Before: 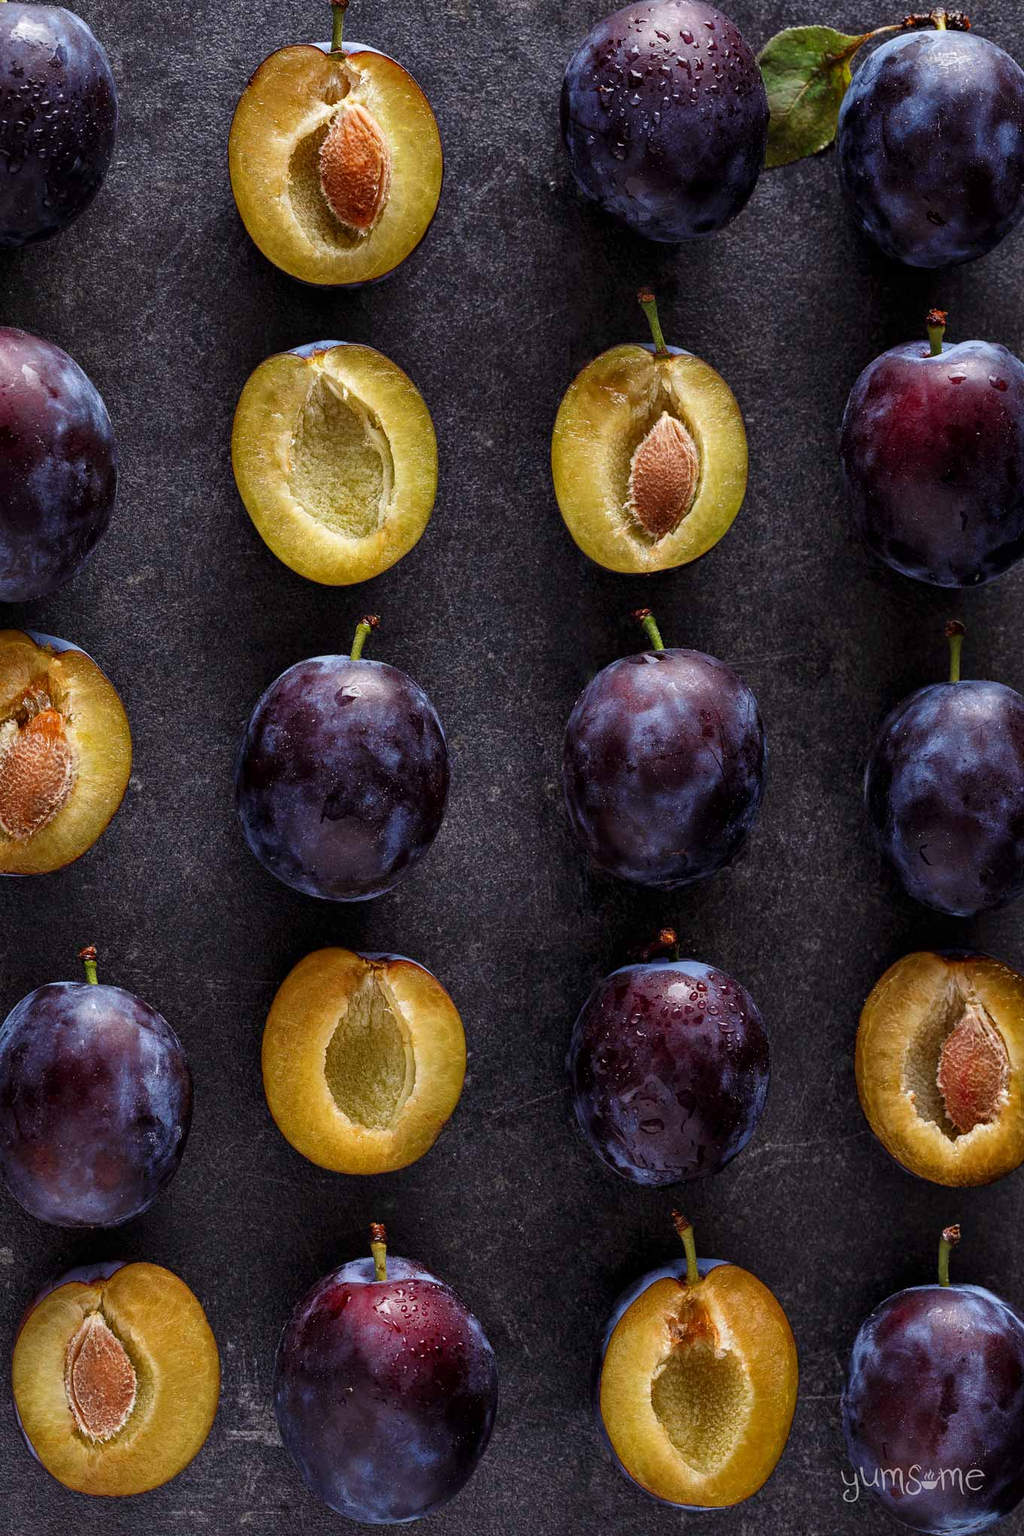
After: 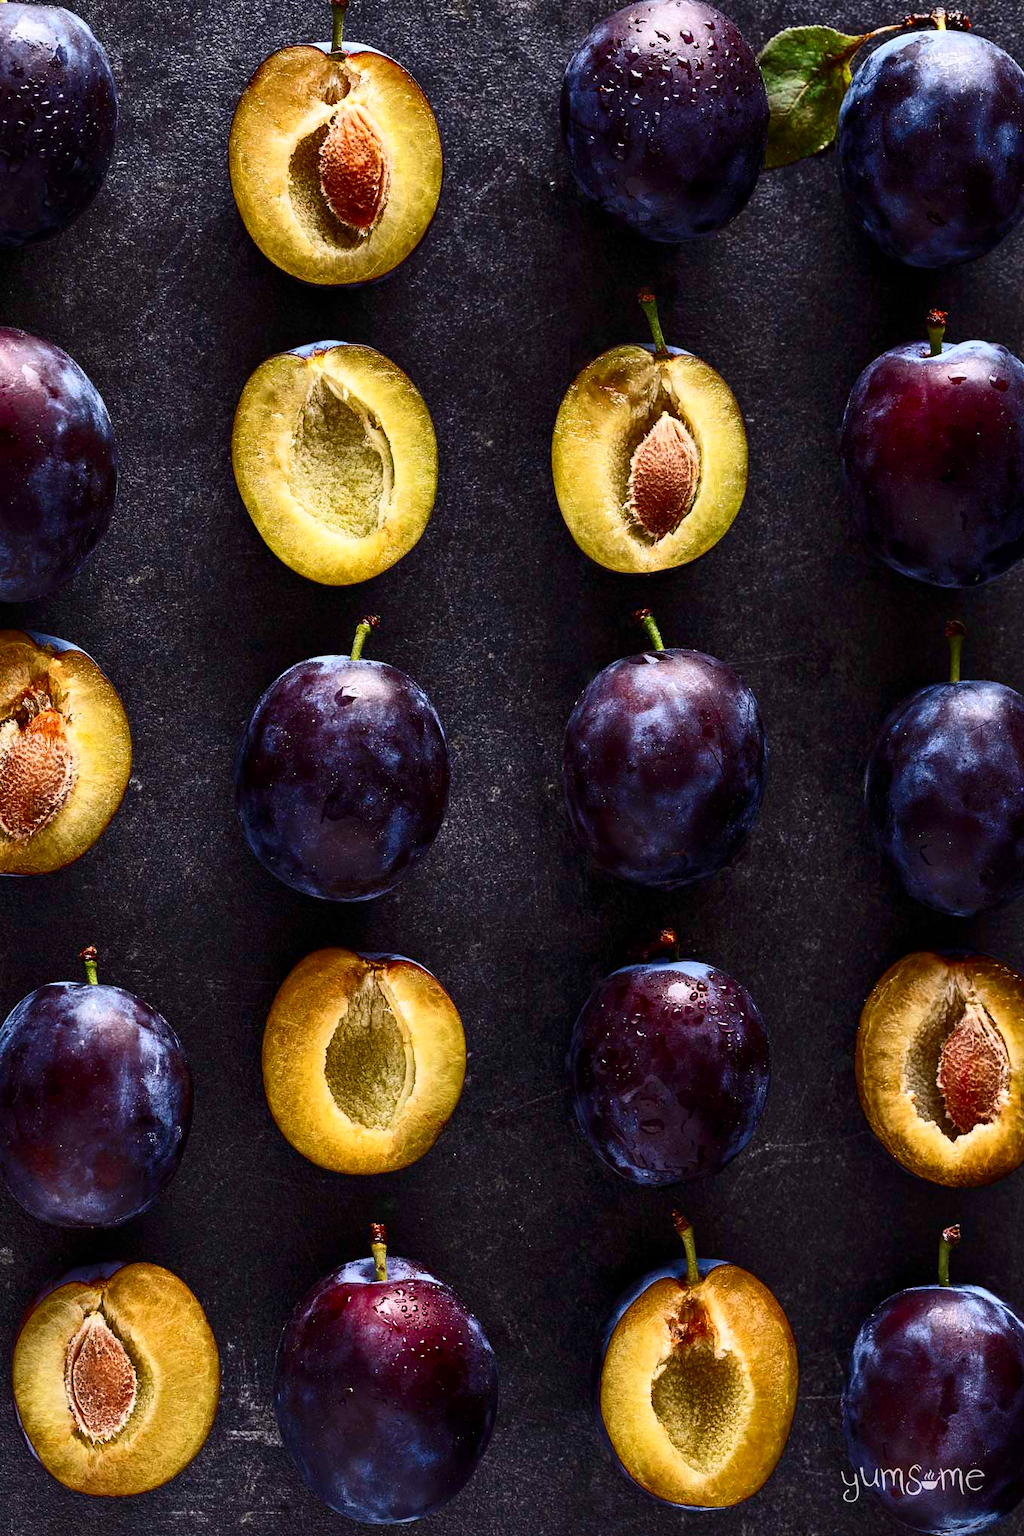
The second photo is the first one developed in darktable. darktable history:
contrast brightness saturation: contrast 0.406, brightness 0.099, saturation 0.208
